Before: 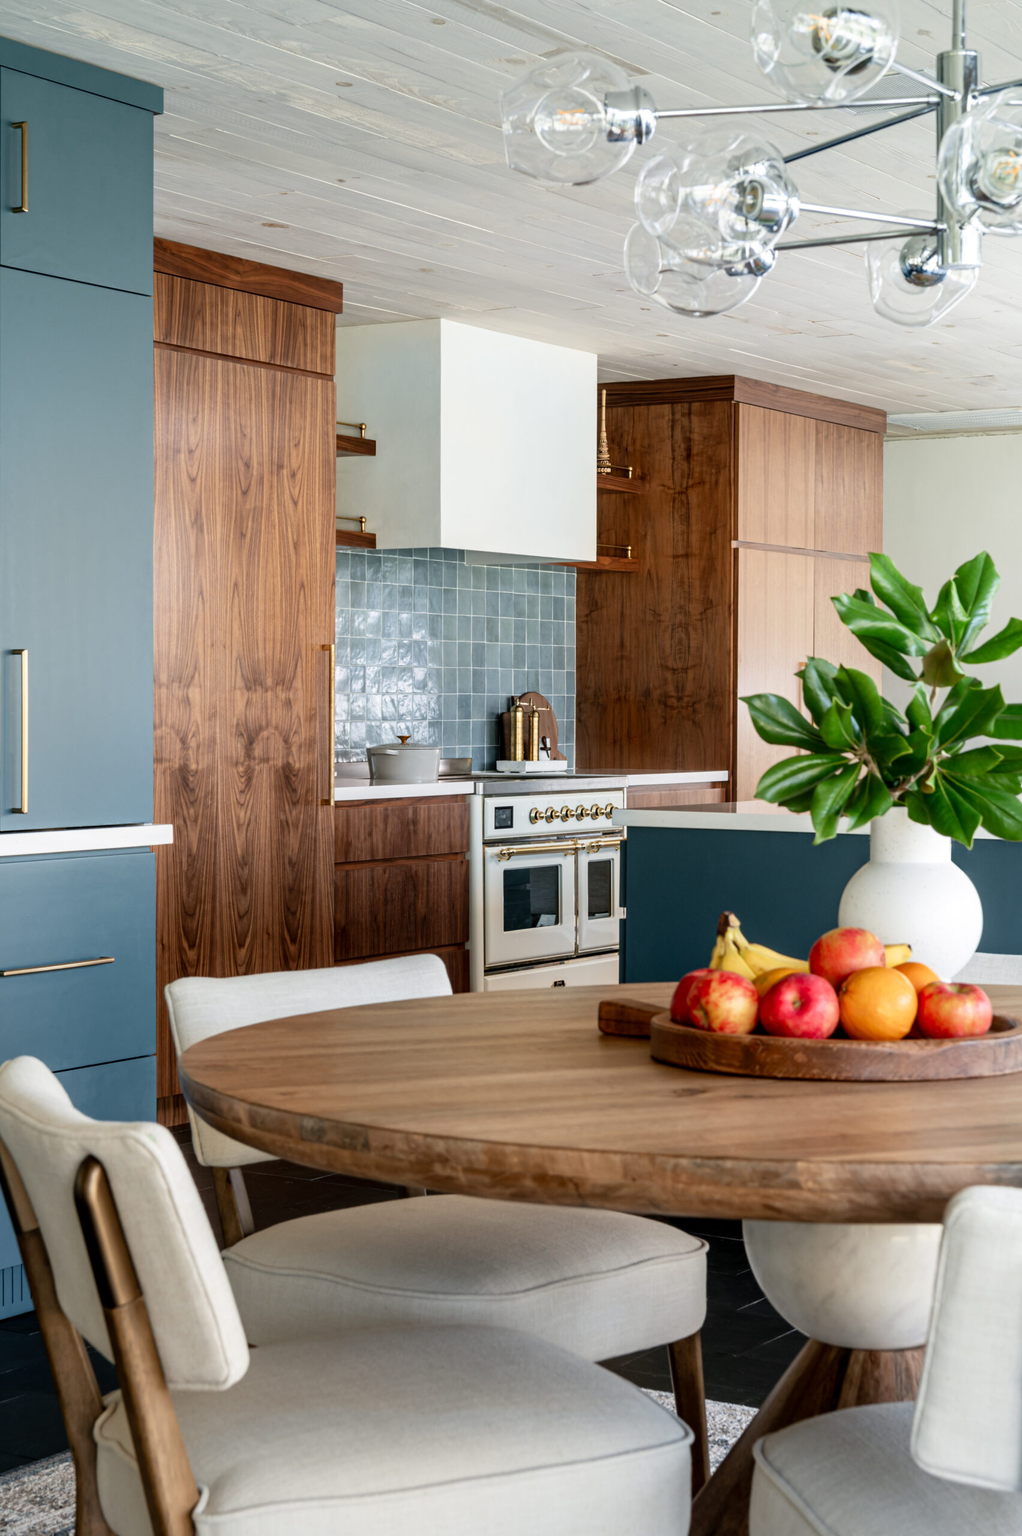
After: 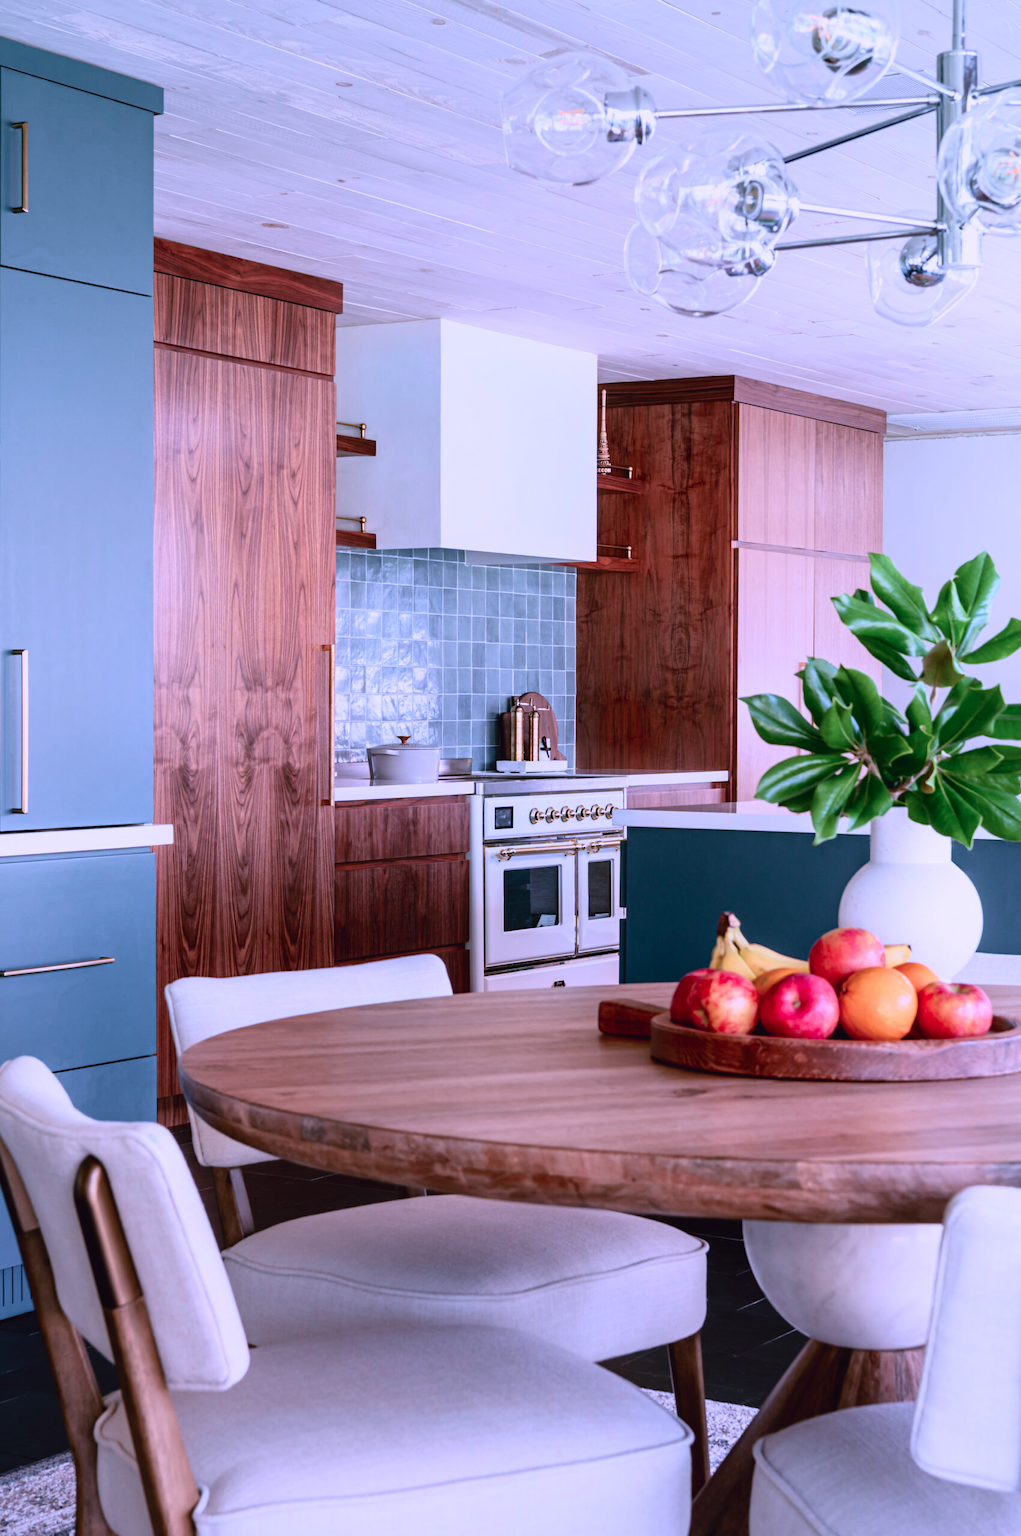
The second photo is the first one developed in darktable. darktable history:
white balance: red 0.926, green 1.003, blue 1.133
color correction: highlights a* 15.03, highlights b* -25.07
tone curve: curves: ch0 [(0, 0.025) (0.15, 0.143) (0.452, 0.486) (0.751, 0.788) (1, 0.961)]; ch1 [(0, 0) (0.43, 0.408) (0.476, 0.469) (0.497, 0.507) (0.546, 0.571) (0.566, 0.607) (0.62, 0.657) (1, 1)]; ch2 [(0, 0) (0.386, 0.397) (0.505, 0.498) (0.547, 0.546) (0.579, 0.58) (1, 1)], color space Lab, independent channels, preserve colors none
